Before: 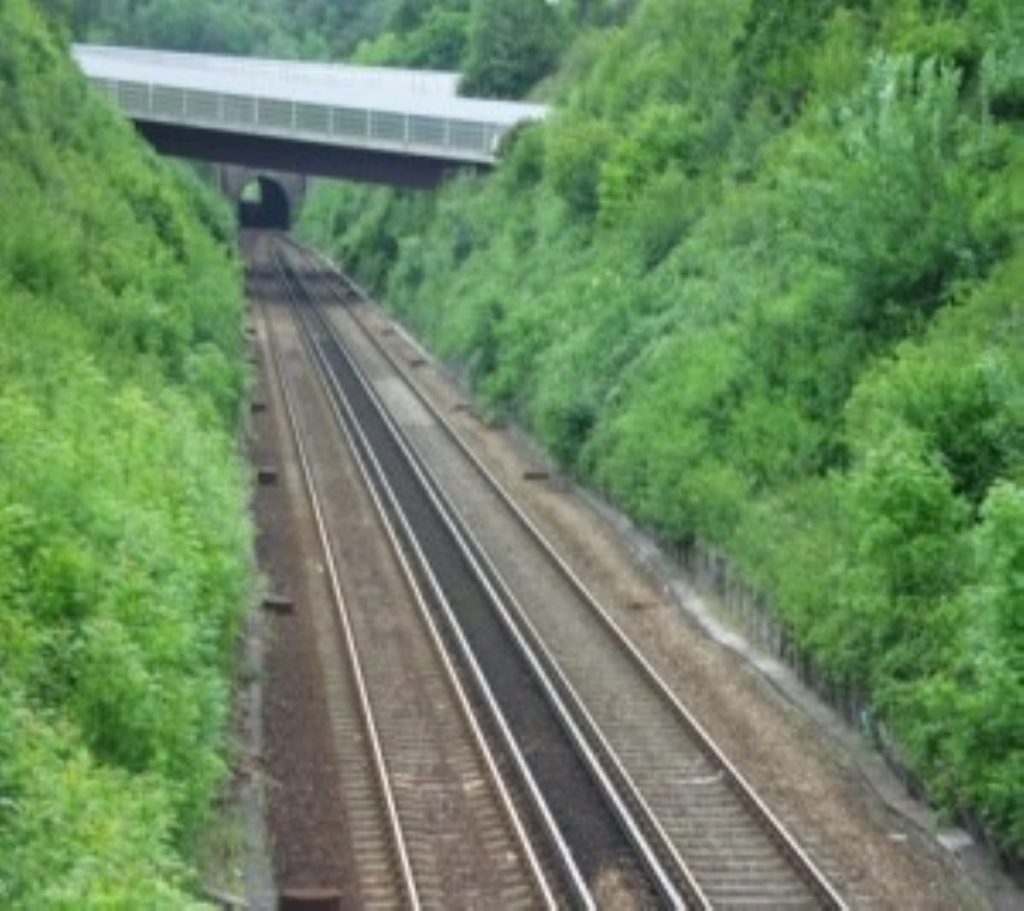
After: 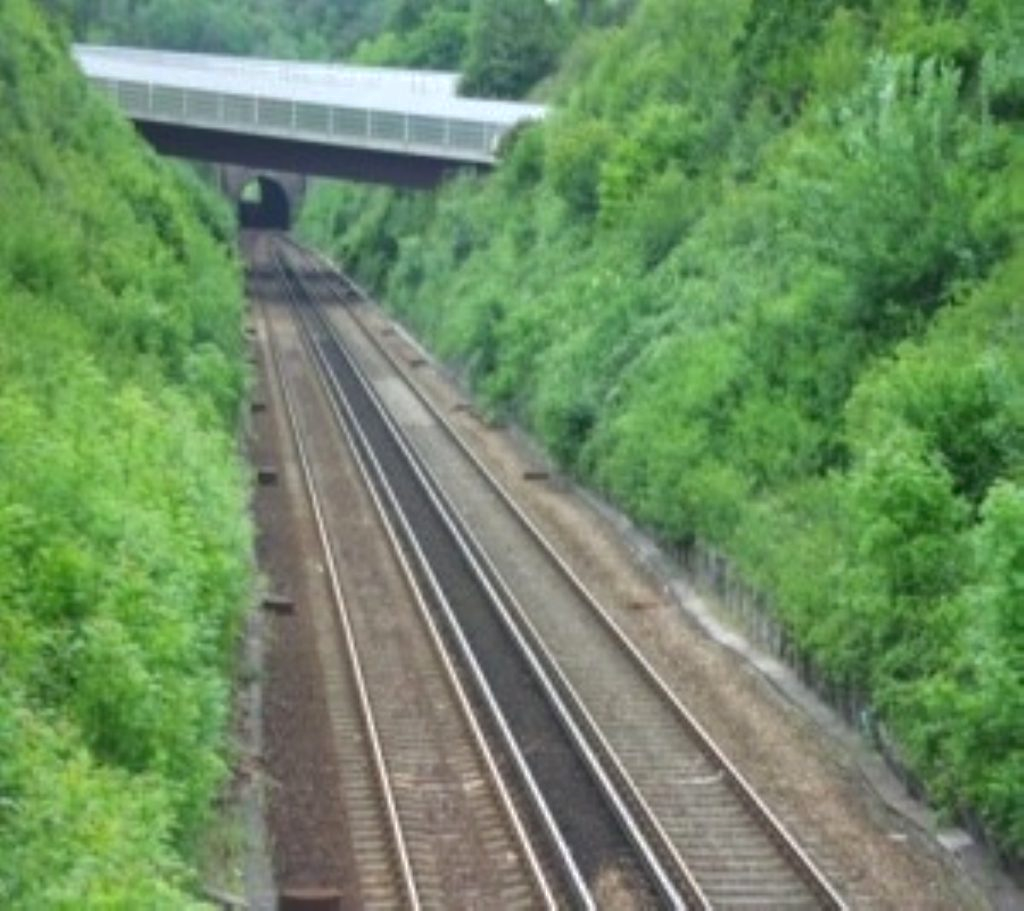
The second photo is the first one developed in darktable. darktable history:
levels: levels [0, 0.476, 0.951]
shadows and highlights: on, module defaults
